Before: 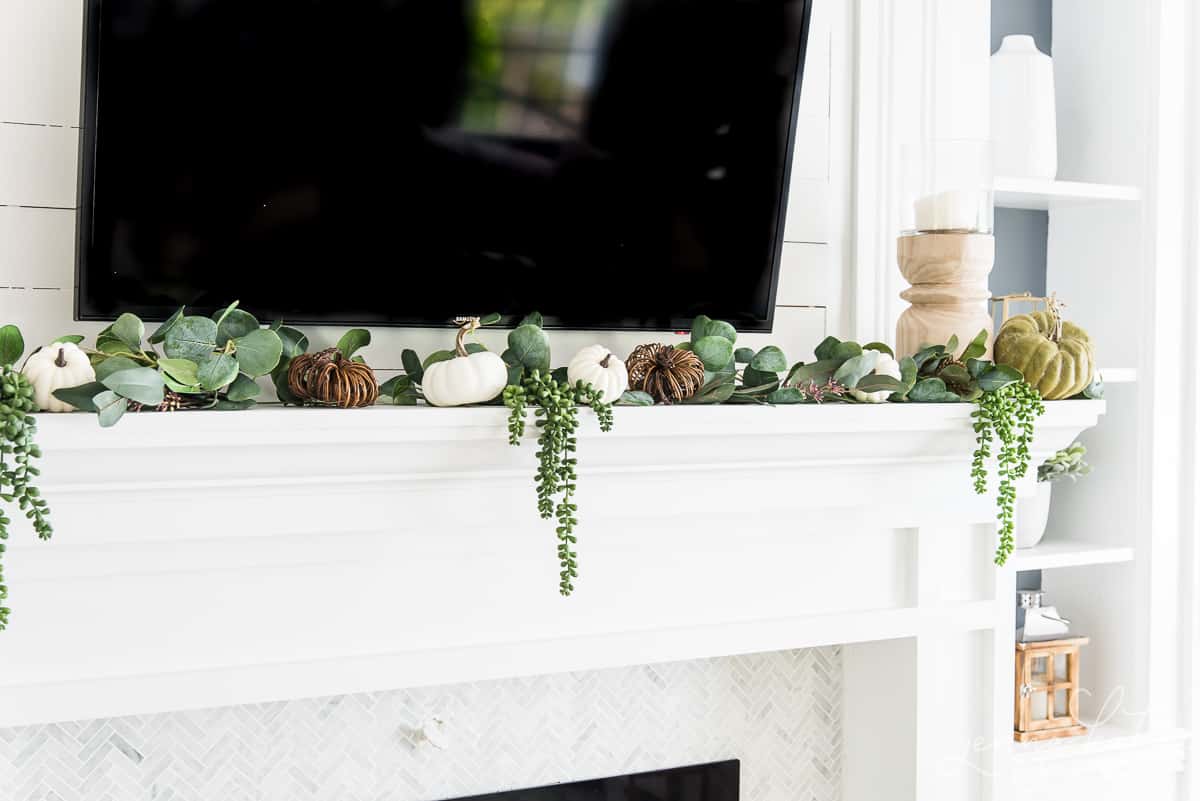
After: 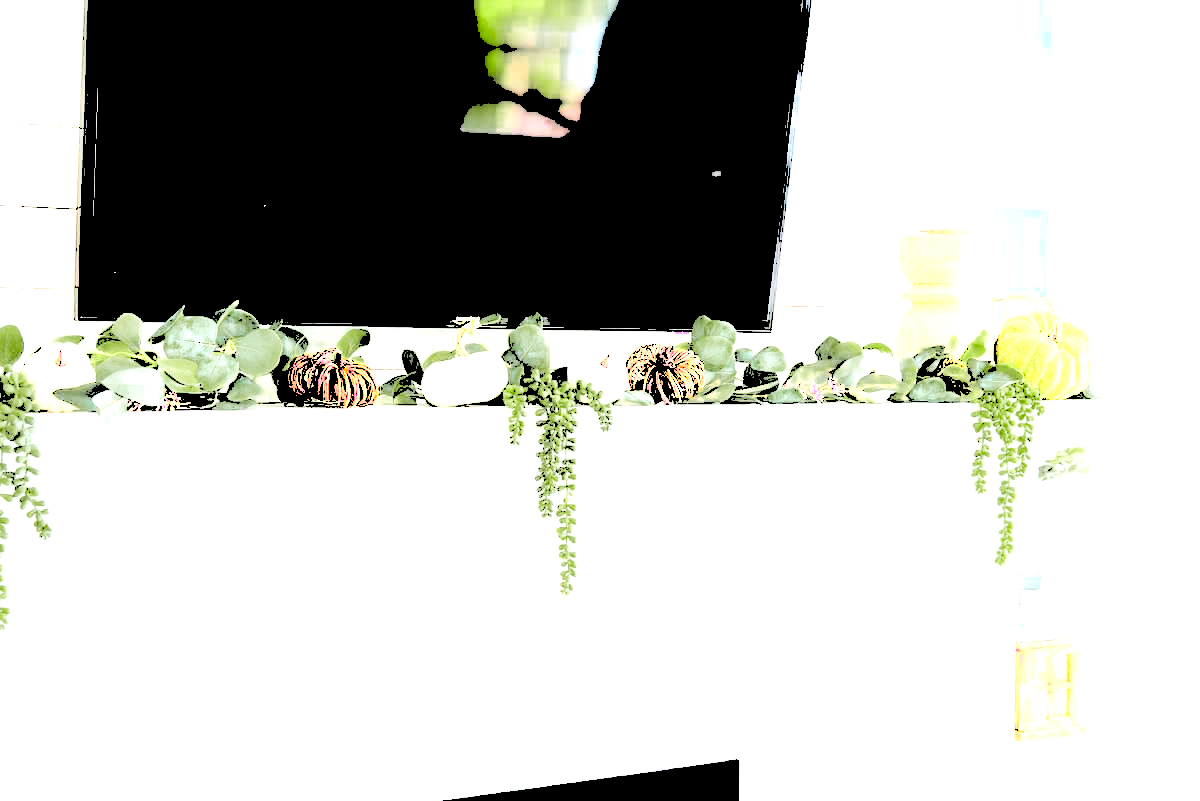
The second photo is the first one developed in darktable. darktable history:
levels: levels [0.246, 0.256, 0.506]
color zones: curves: ch0 [(0, 0.533) (0.126, 0.533) (0.234, 0.533) (0.368, 0.357) (0.5, 0.5) (0.625, 0.5) (0.74, 0.637) (0.875, 0.5)]; ch1 [(0.004, 0.708) (0.129, 0.662) (0.25, 0.5) (0.375, 0.331) (0.496, 0.396) (0.625, 0.649) (0.739, 0.26) (0.875, 0.5) (1, 0.478)]; ch2 [(0, 0.409) (0.132, 0.403) (0.236, 0.558) (0.379, 0.448) (0.5, 0.5) (0.625, 0.5) (0.691, 0.39) (0.875, 0.5)]
